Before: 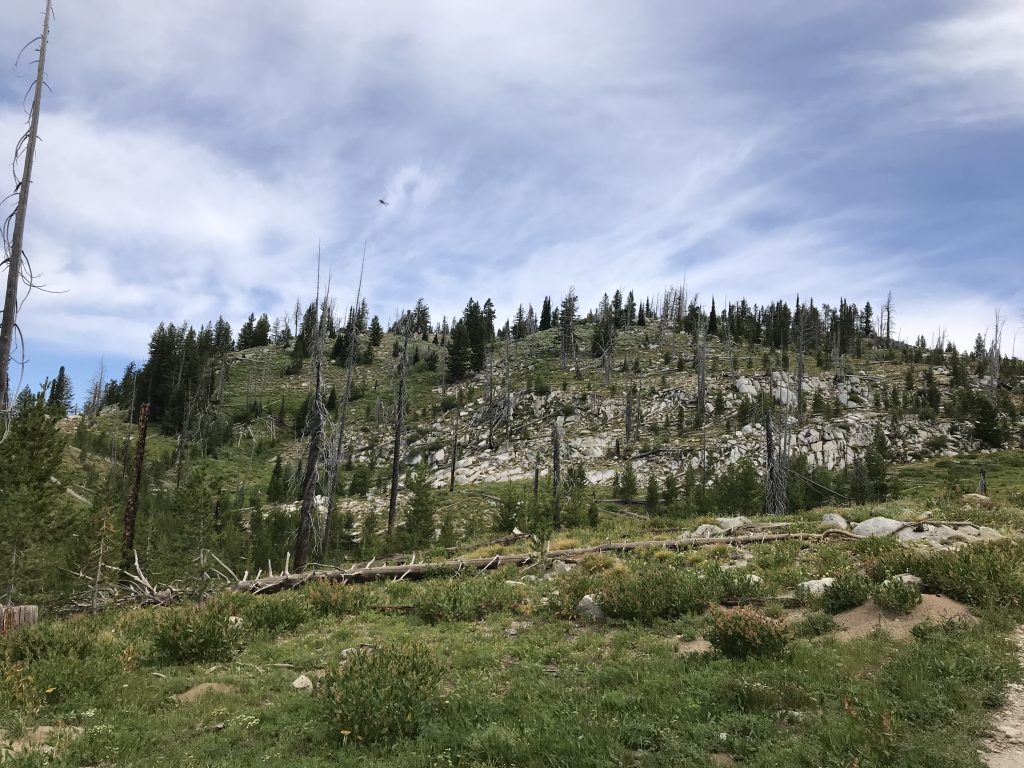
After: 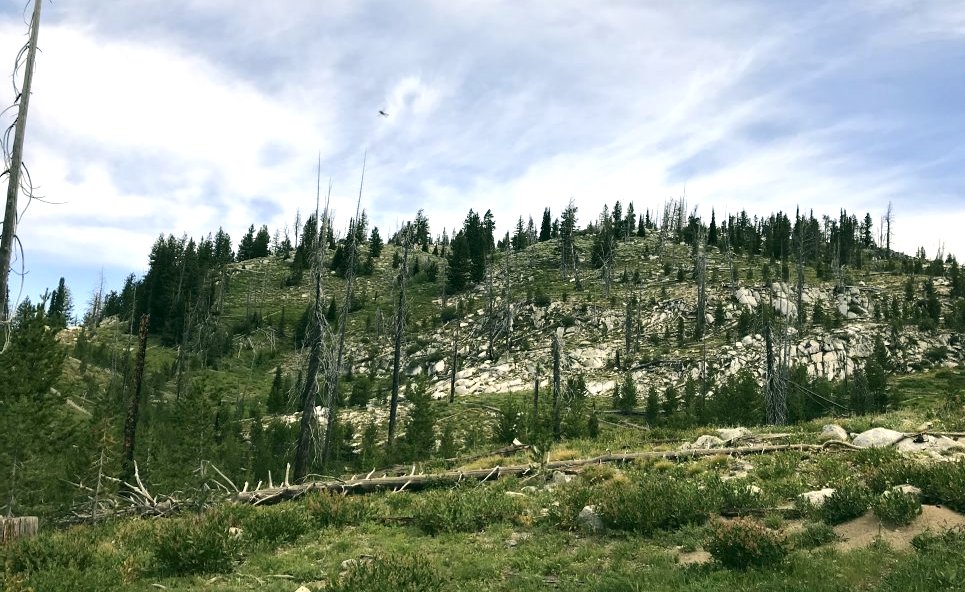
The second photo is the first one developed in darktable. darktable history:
crop and rotate: angle 0.03°, top 11.643%, right 5.651%, bottom 11.189%
tone equalizer: -8 EV 0.001 EV, -7 EV -0.002 EV, -6 EV 0.002 EV, -5 EV -0.03 EV, -4 EV -0.116 EV, -3 EV -0.169 EV, -2 EV 0.24 EV, -1 EV 0.702 EV, +0 EV 0.493 EV
color correction: highlights a* -0.482, highlights b* 9.48, shadows a* -9.48, shadows b* 0.803
